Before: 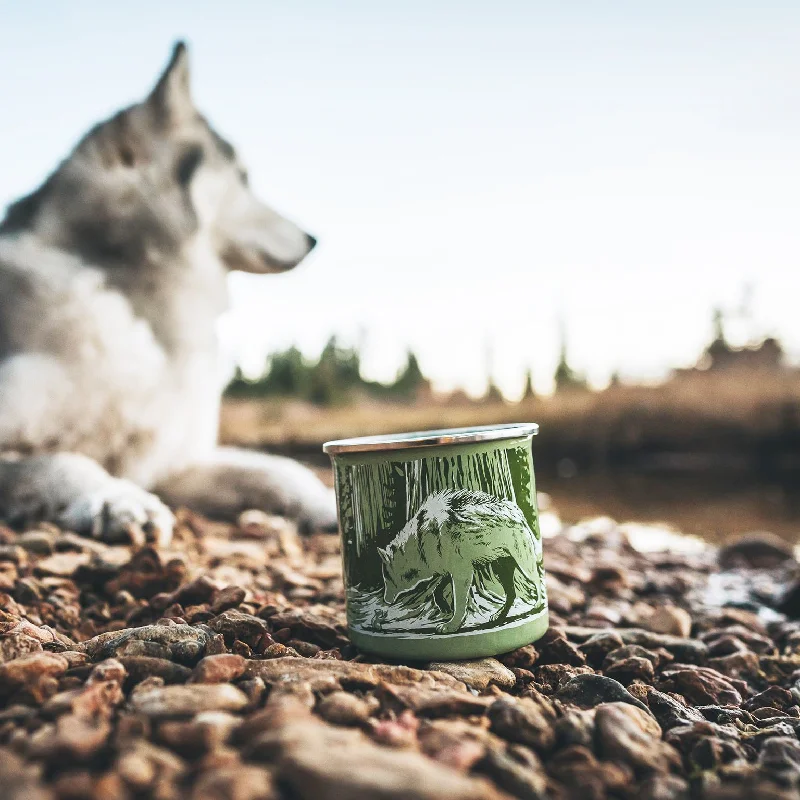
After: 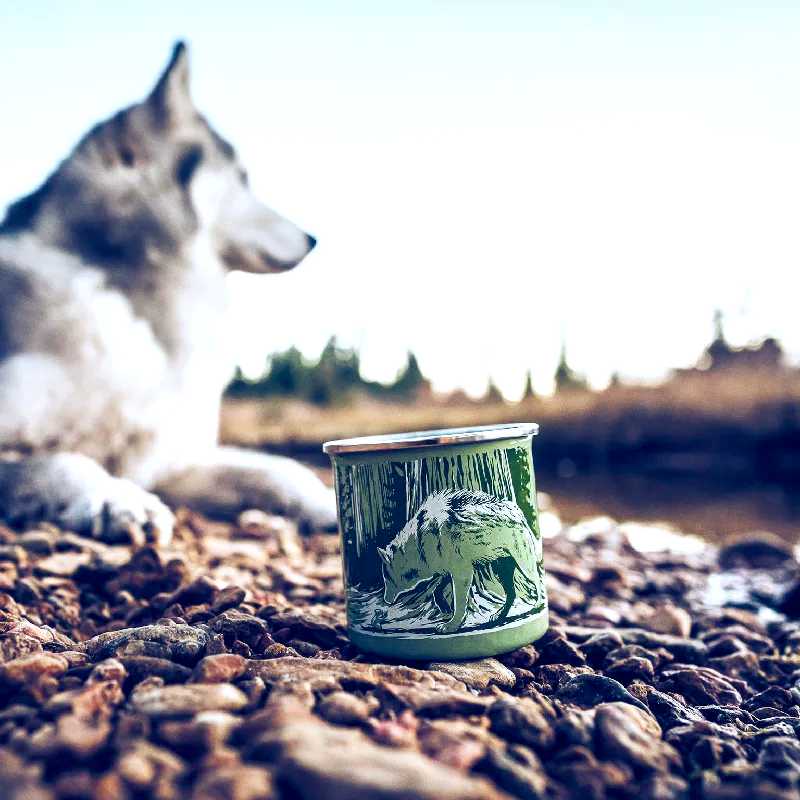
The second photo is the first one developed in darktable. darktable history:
color balance rgb: shadows lift › luminance -41.13%, shadows lift › chroma 14.13%, shadows lift › hue 260°, power › luminance -3.76%, power › chroma 0.56%, power › hue 40.37°, highlights gain › luminance 16.81%, highlights gain › chroma 2.94%, highlights gain › hue 260°, global offset › luminance -0.29%, global offset › chroma 0.31%, global offset › hue 260°, perceptual saturation grading › global saturation 20%, perceptual saturation grading › highlights -13.92%, perceptual saturation grading › shadows 50%
local contrast: highlights 100%, shadows 100%, detail 120%, midtone range 0.2
